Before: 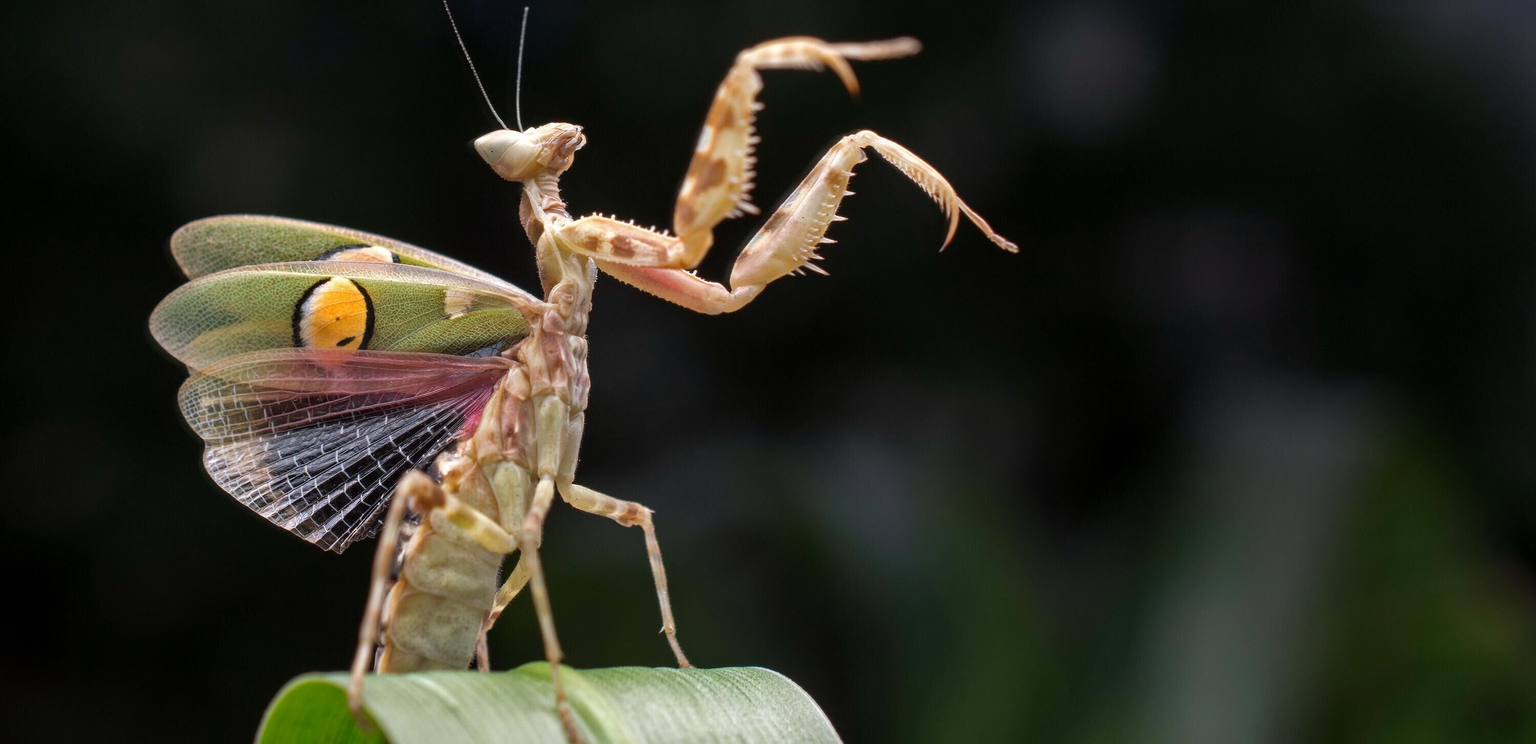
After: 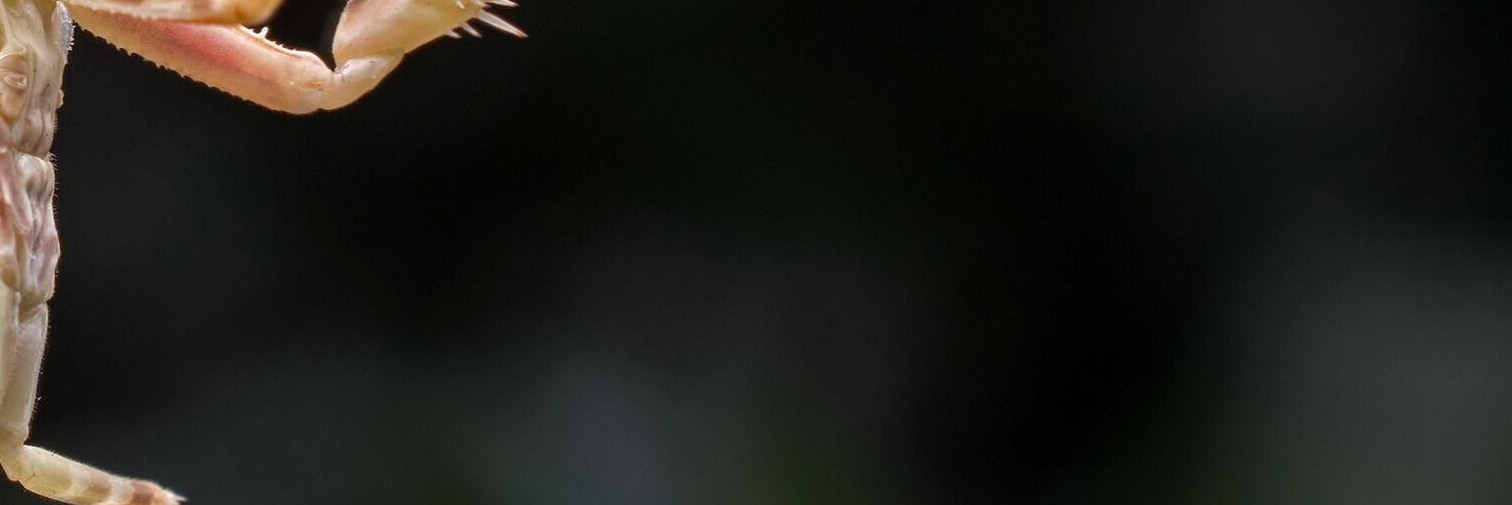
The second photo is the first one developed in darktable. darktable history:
crop: left 36.442%, top 34.508%, right 13.133%, bottom 30.759%
